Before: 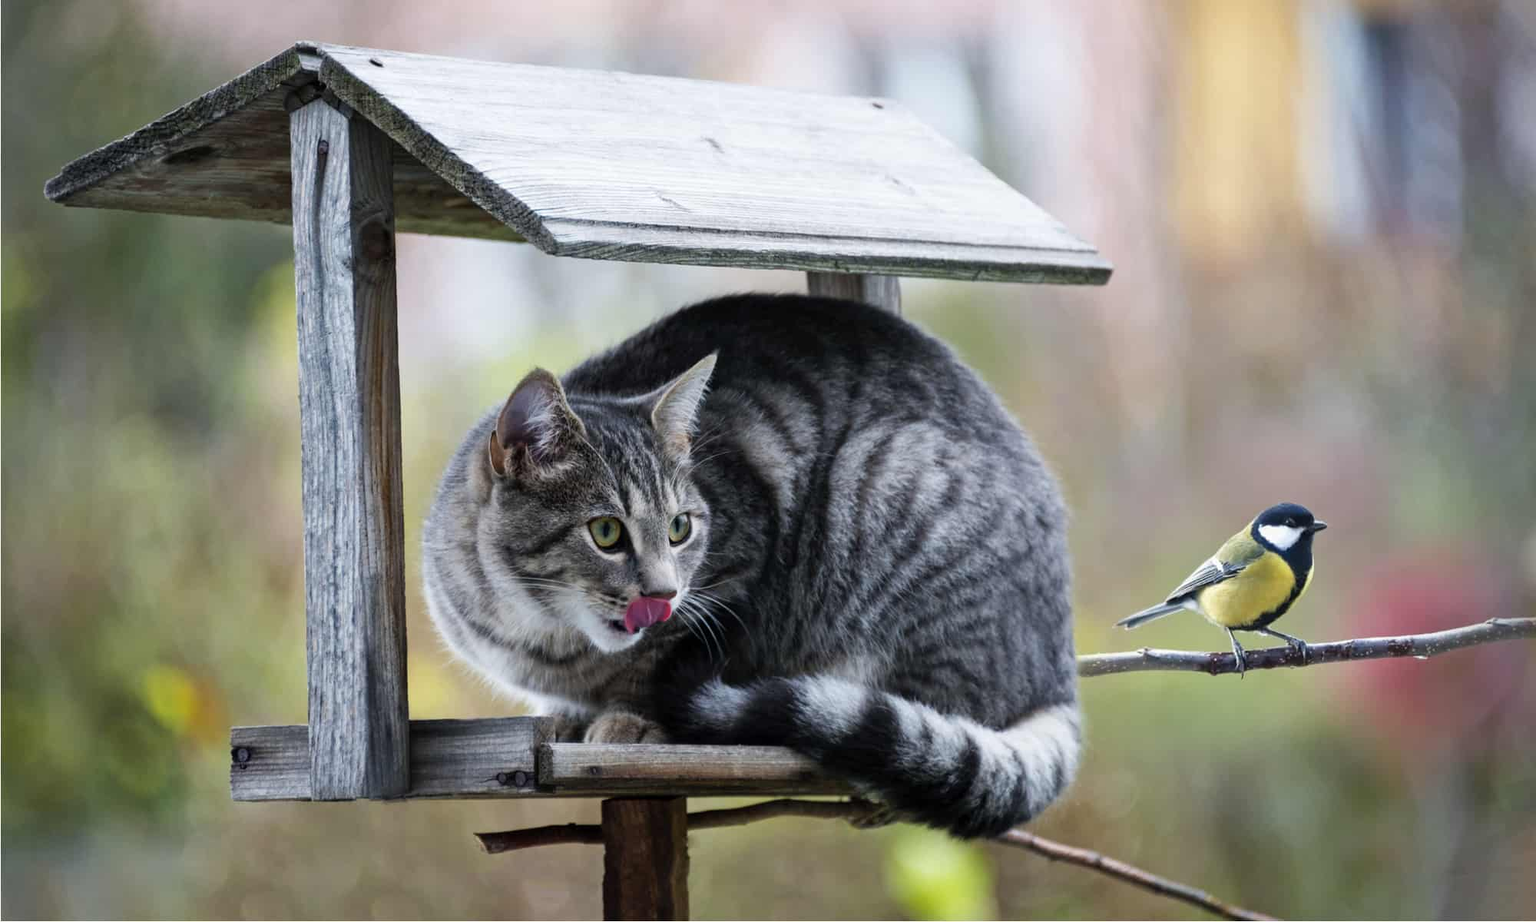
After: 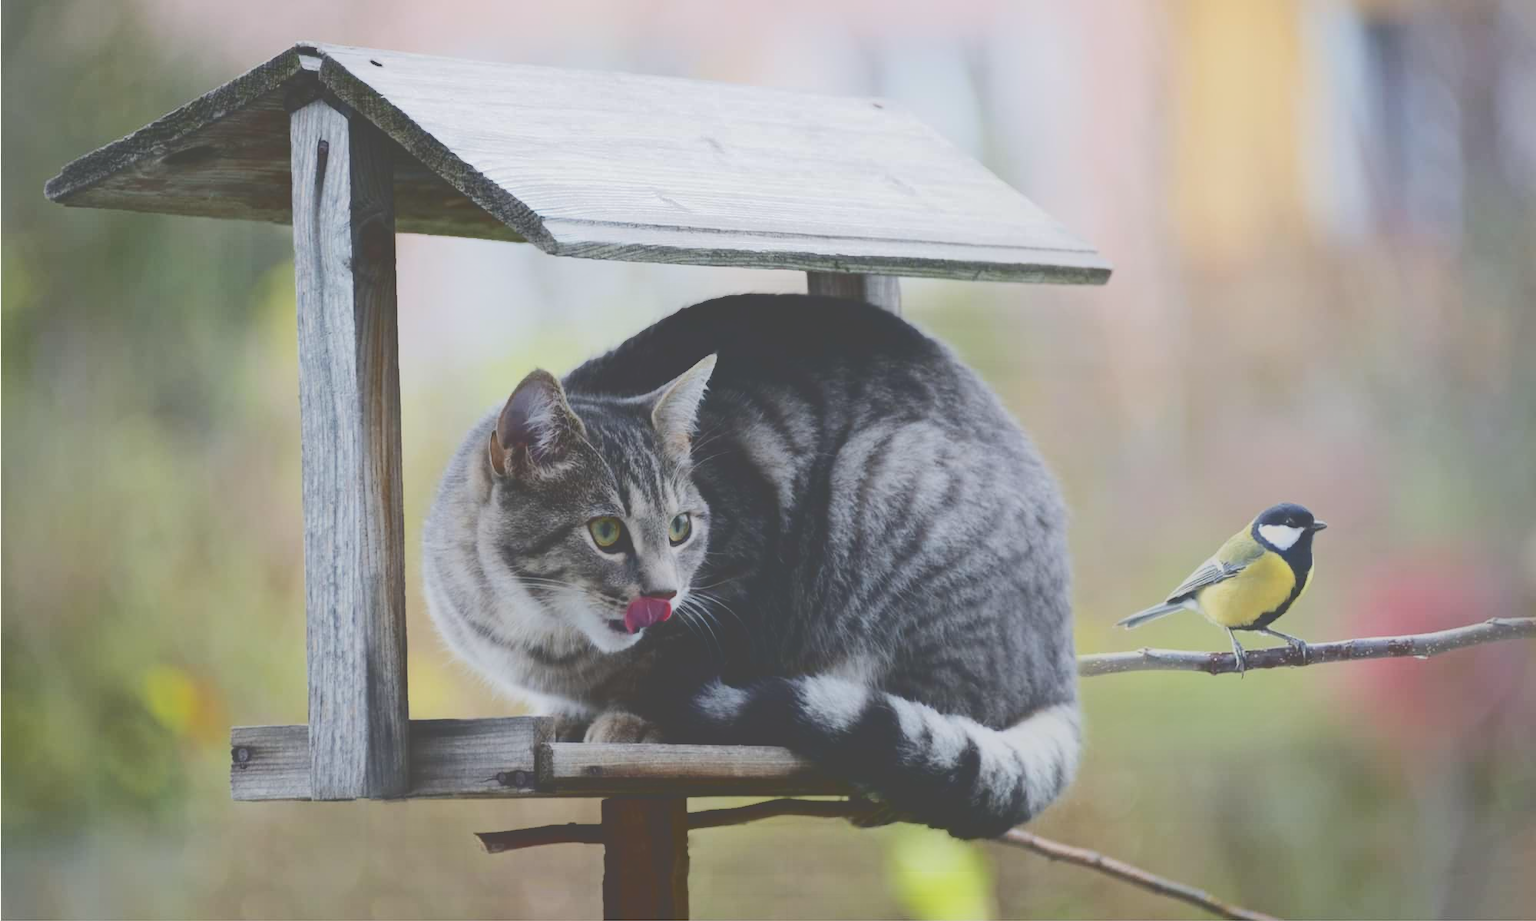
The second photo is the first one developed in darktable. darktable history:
contrast equalizer: y [[0.6 ×6], [0.55 ×6], [0 ×6], [0 ×6], [0 ×6]], mix -0.99
tone curve: curves: ch0 [(0, 0) (0.003, 0.272) (0.011, 0.275) (0.025, 0.275) (0.044, 0.278) (0.069, 0.282) (0.1, 0.284) (0.136, 0.287) (0.177, 0.294) (0.224, 0.314) (0.277, 0.347) (0.335, 0.403) (0.399, 0.473) (0.468, 0.552) (0.543, 0.622) (0.623, 0.69) (0.709, 0.756) (0.801, 0.818) (0.898, 0.865) (1, 1)], color space Lab, independent channels, preserve colors none
